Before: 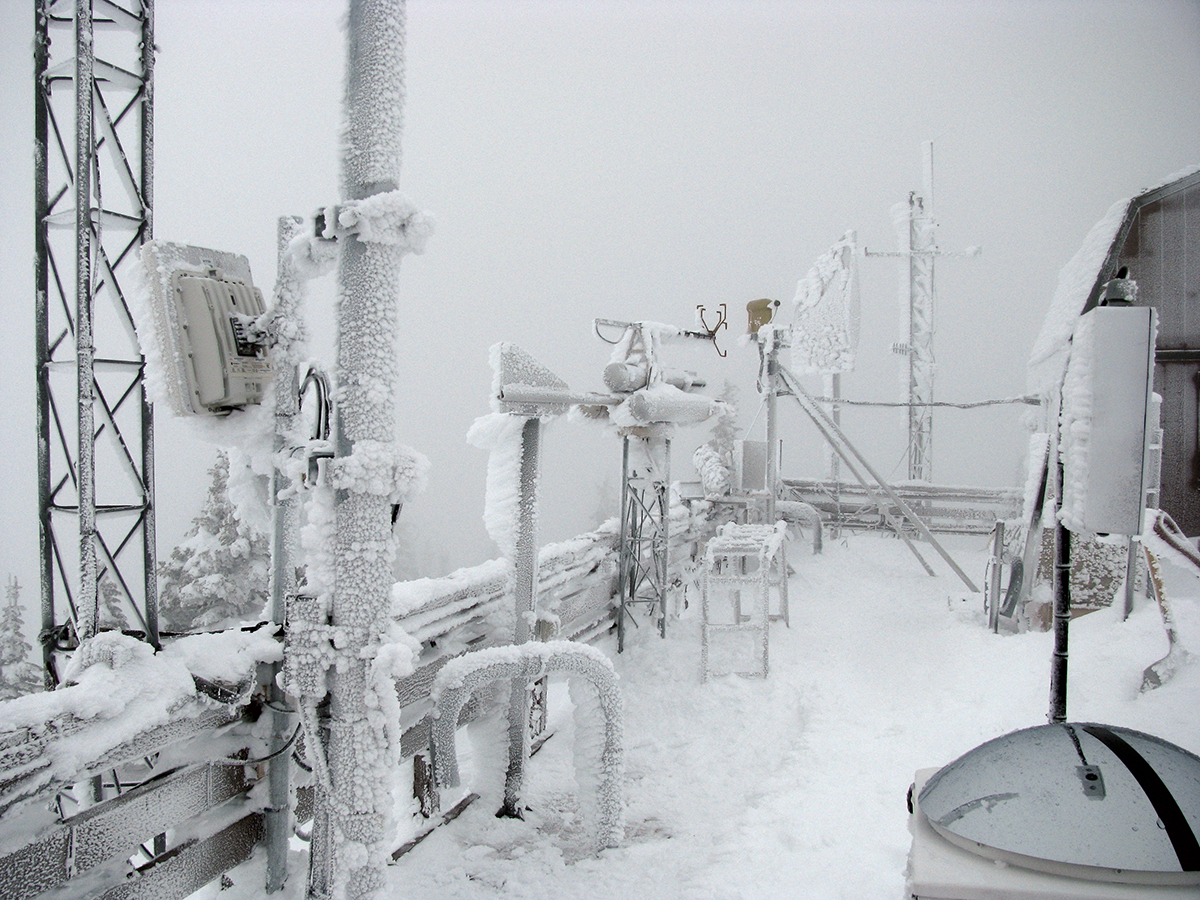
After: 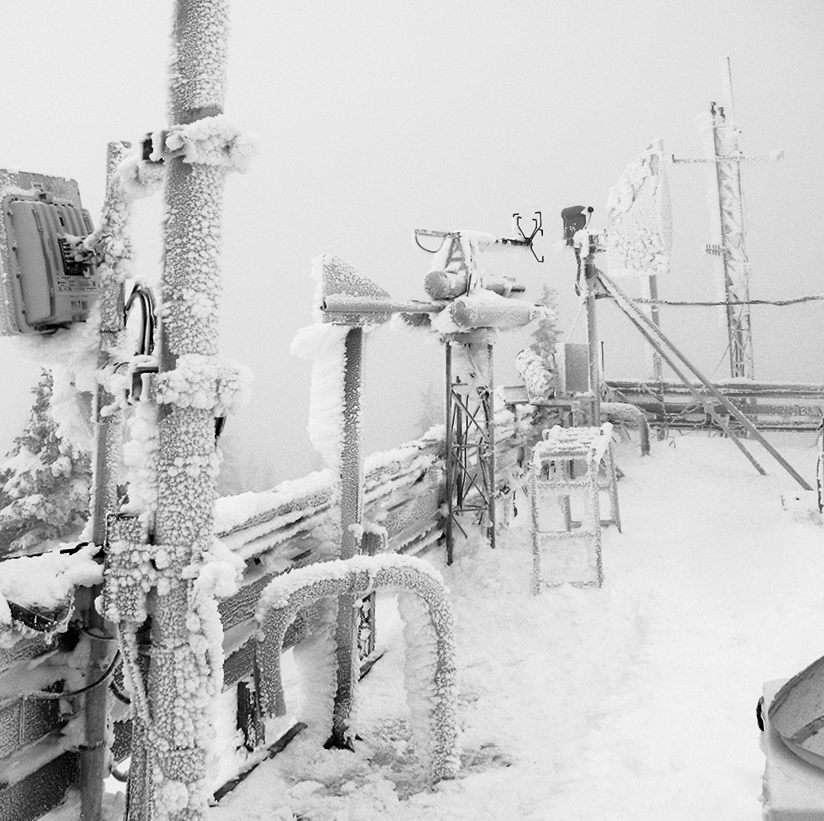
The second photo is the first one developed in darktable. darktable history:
tone curve: curves: ch0 [(0, 0) (0.003, 0.007) (0.011, 0.01) (0.025, 0.016) (0.044, 0.025) (0.069, 0.036) (0.1, 0.052) (0.136, 0.073) (0.177, 0.103) (0.224, 0.135) (0.277, 0.177) (0.335, 0.233) (0.399, 0.303) (0.468, 0.376) (0.543, 0.469) (0.623, 0.581) (0.709, 0.723) (0.801, 0.863) (0.898, 0.938) (1, 1)], preserve colors none
rotate and perspective: rotation -1.68°, lens shift (vertical) -0.146, crop left 0.049, crop right 0.912, crop top 0.032, crop bottom 0.96
crop and rotate: left 13.15%, top 5.251%, right 12.609%
monochrome: on, module defaults
